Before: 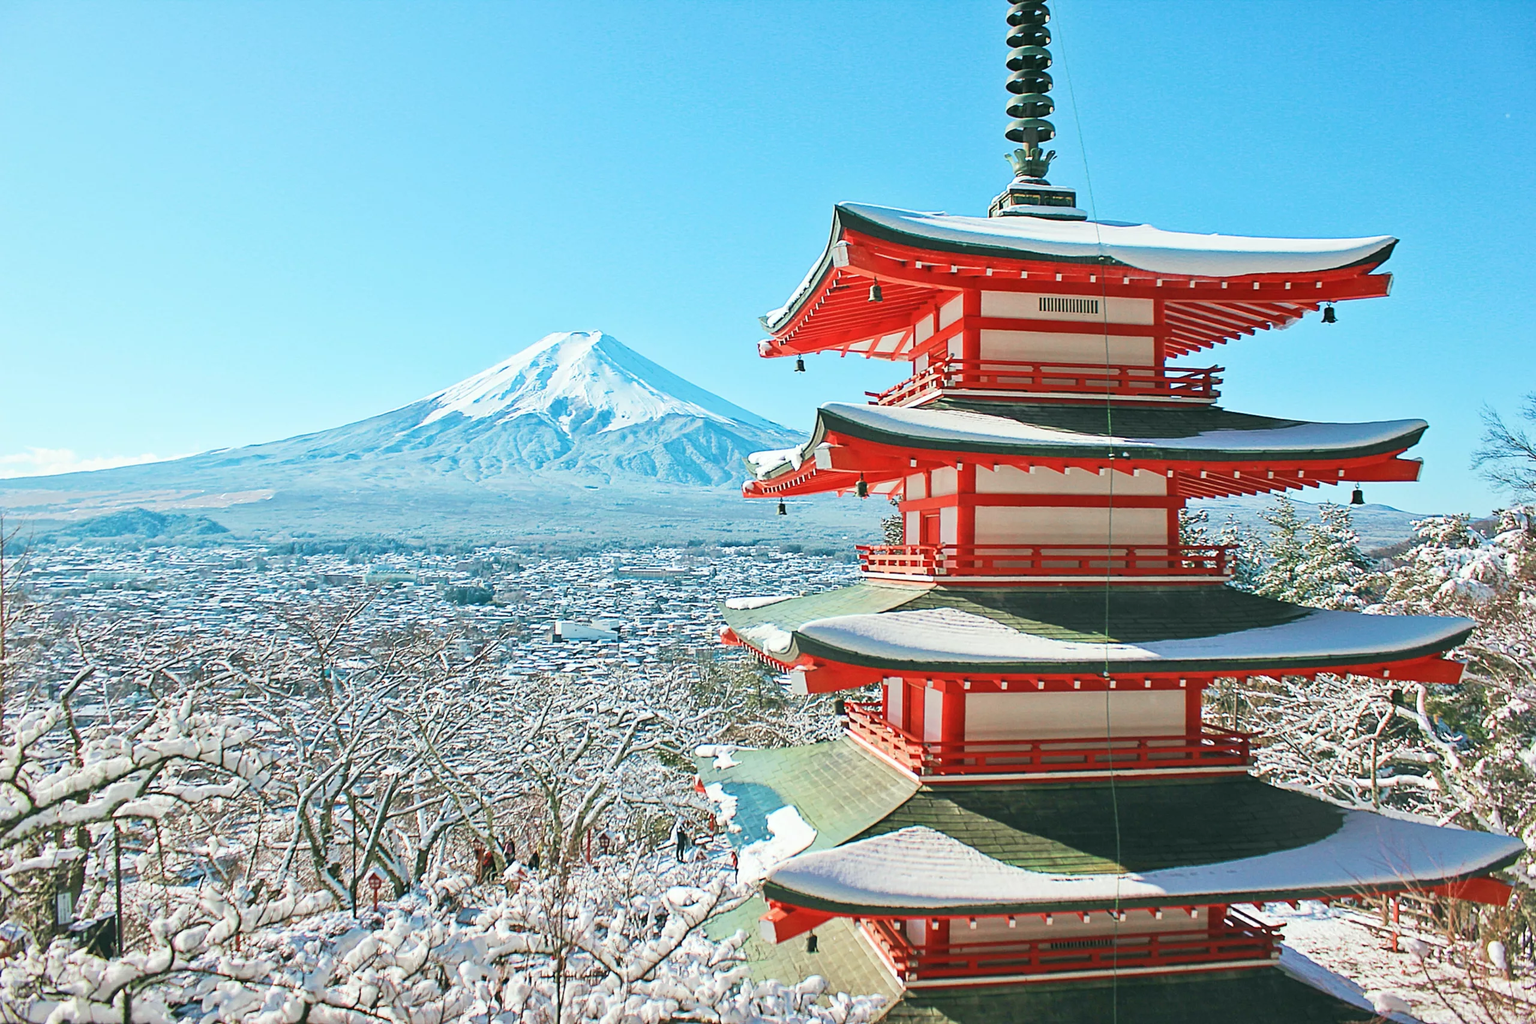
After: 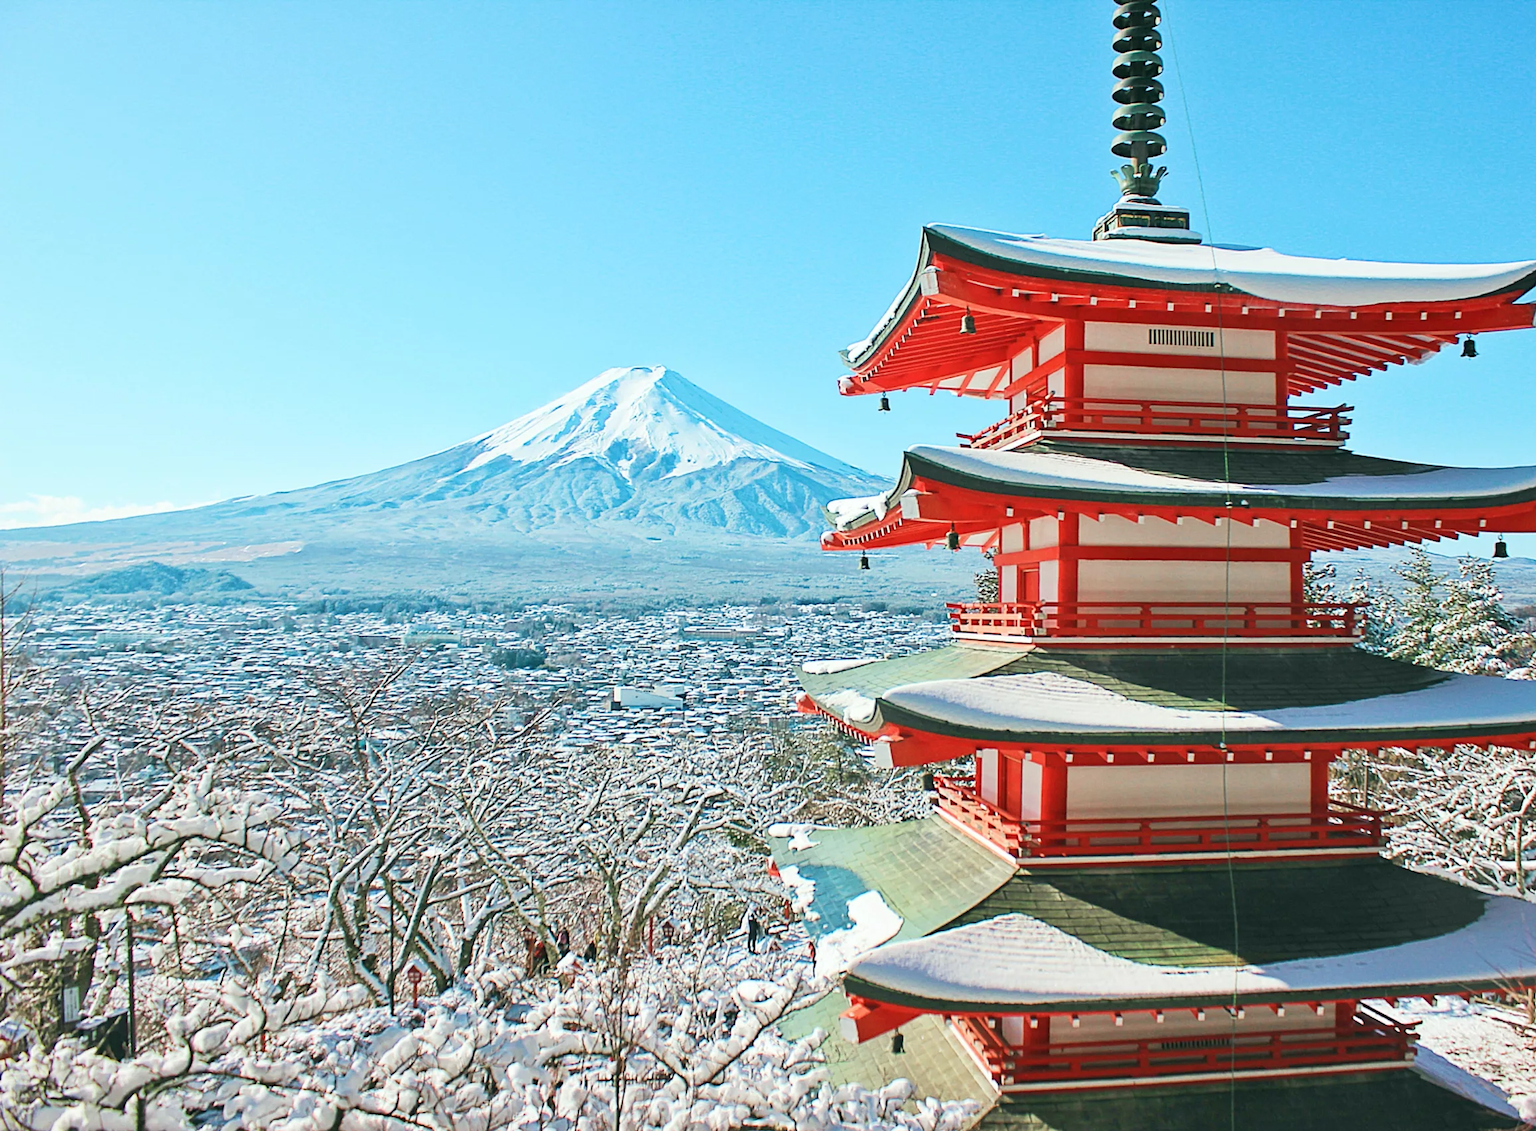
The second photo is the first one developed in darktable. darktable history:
crop: right 9.509%, bottom 0.031%
contrast brightness saturation: contrast 0.07
